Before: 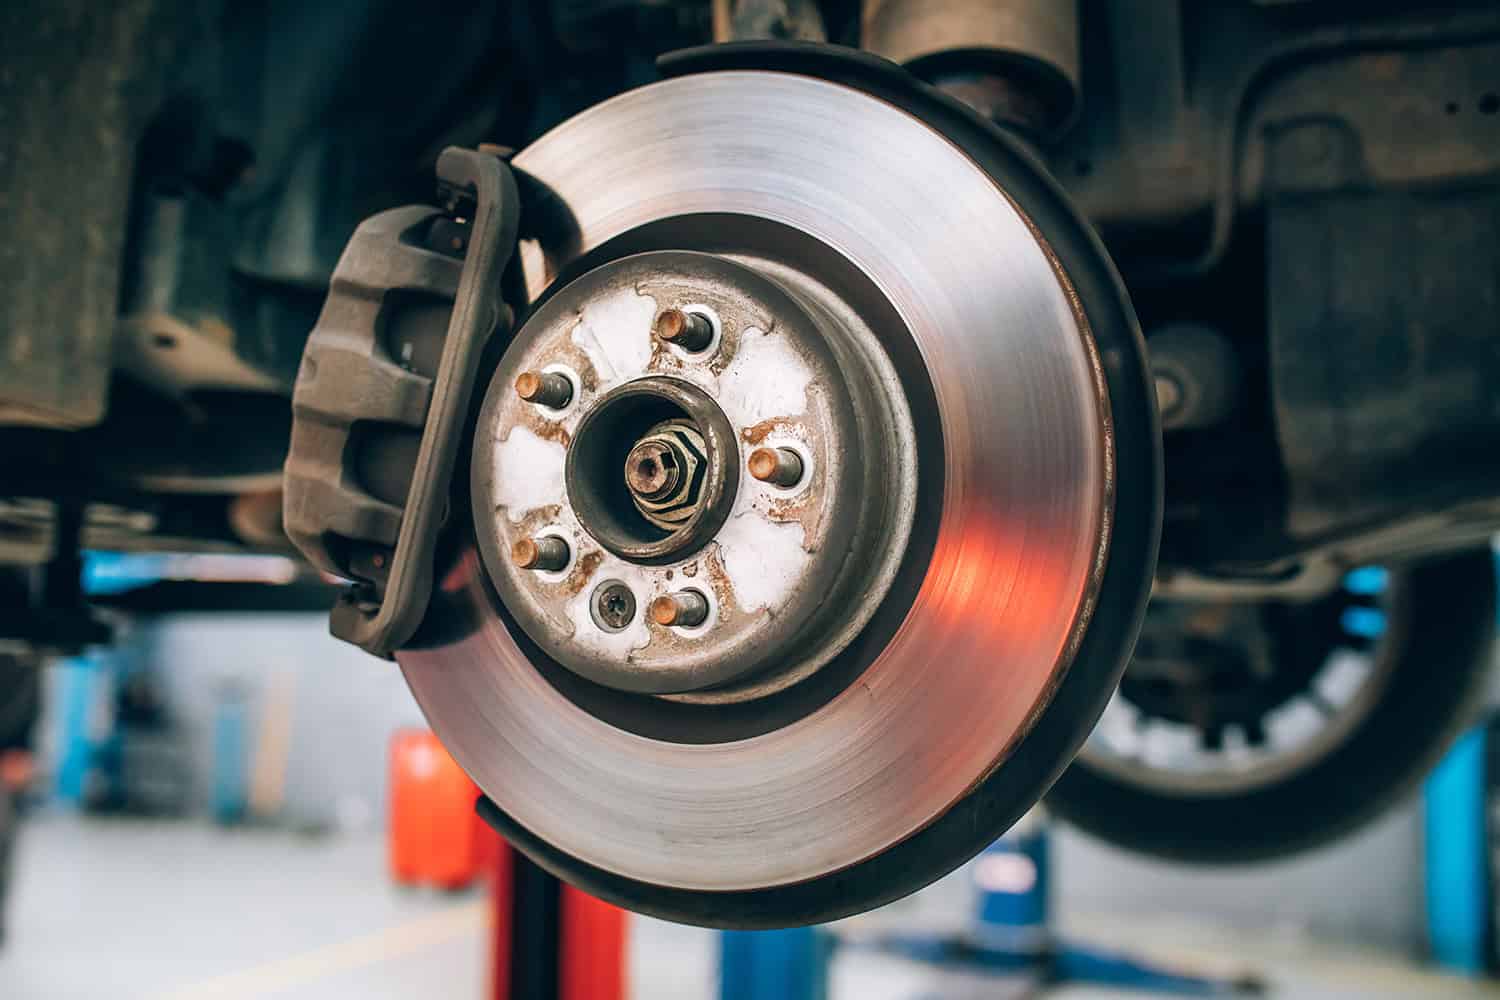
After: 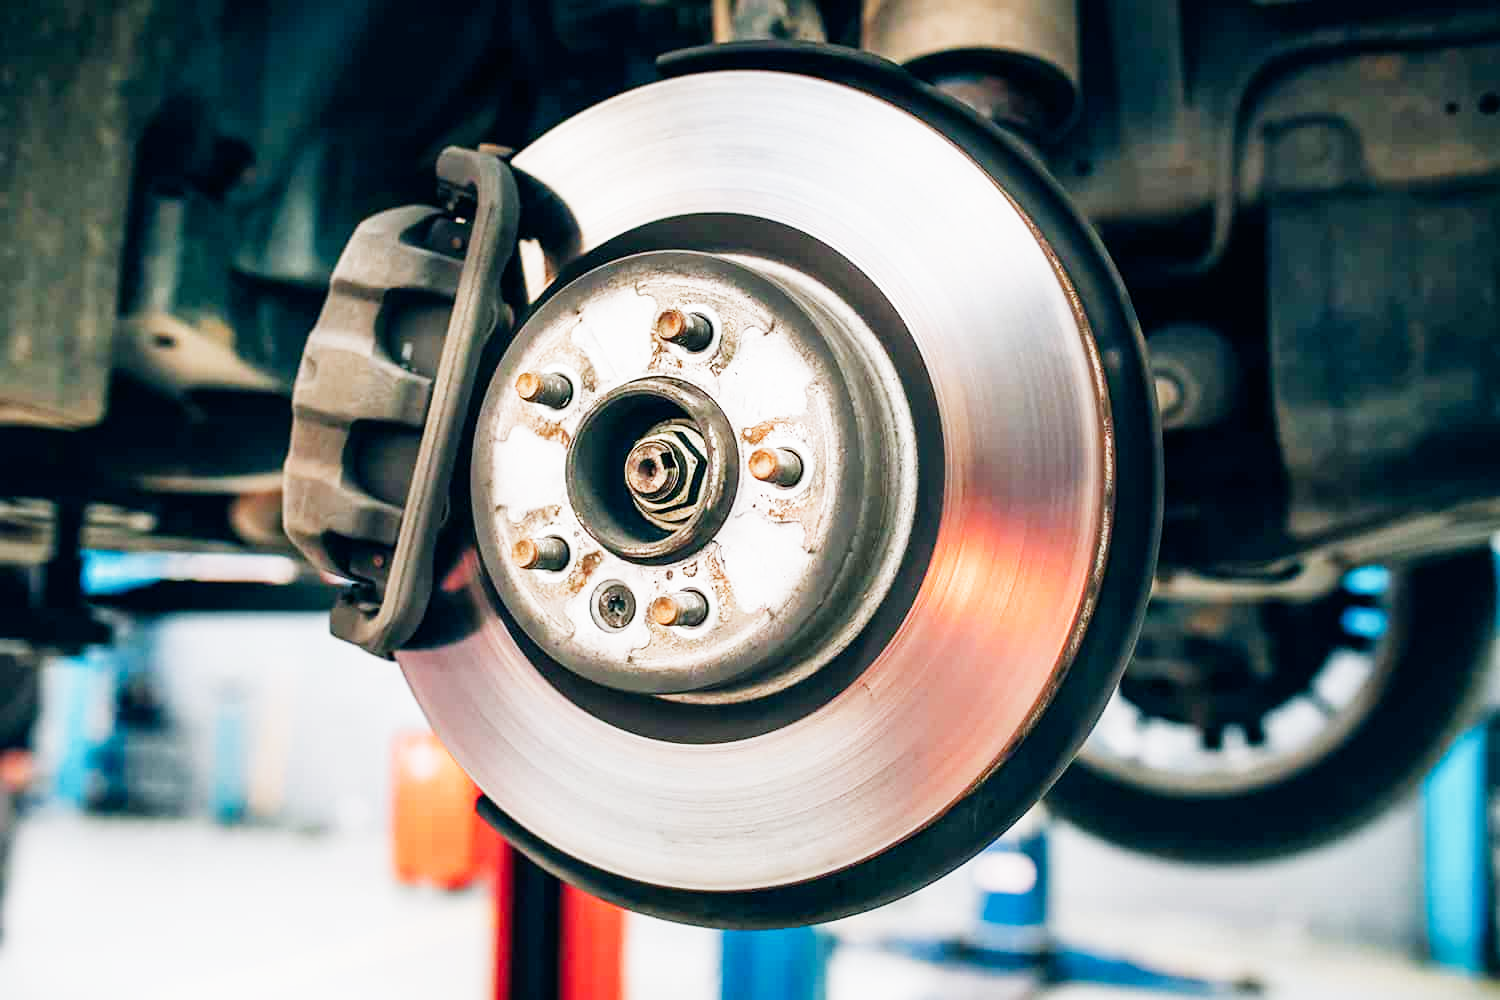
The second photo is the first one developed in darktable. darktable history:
filmic rgb: black relative exposure -16 EV, white relative exposure 5.31 EV, hardness 5.9, contrast 1.25, preserve chrominance no, color science v5 (2021)
exposure: black level correction 0, exposure 1.2 EV, compensate highlight preservation false
